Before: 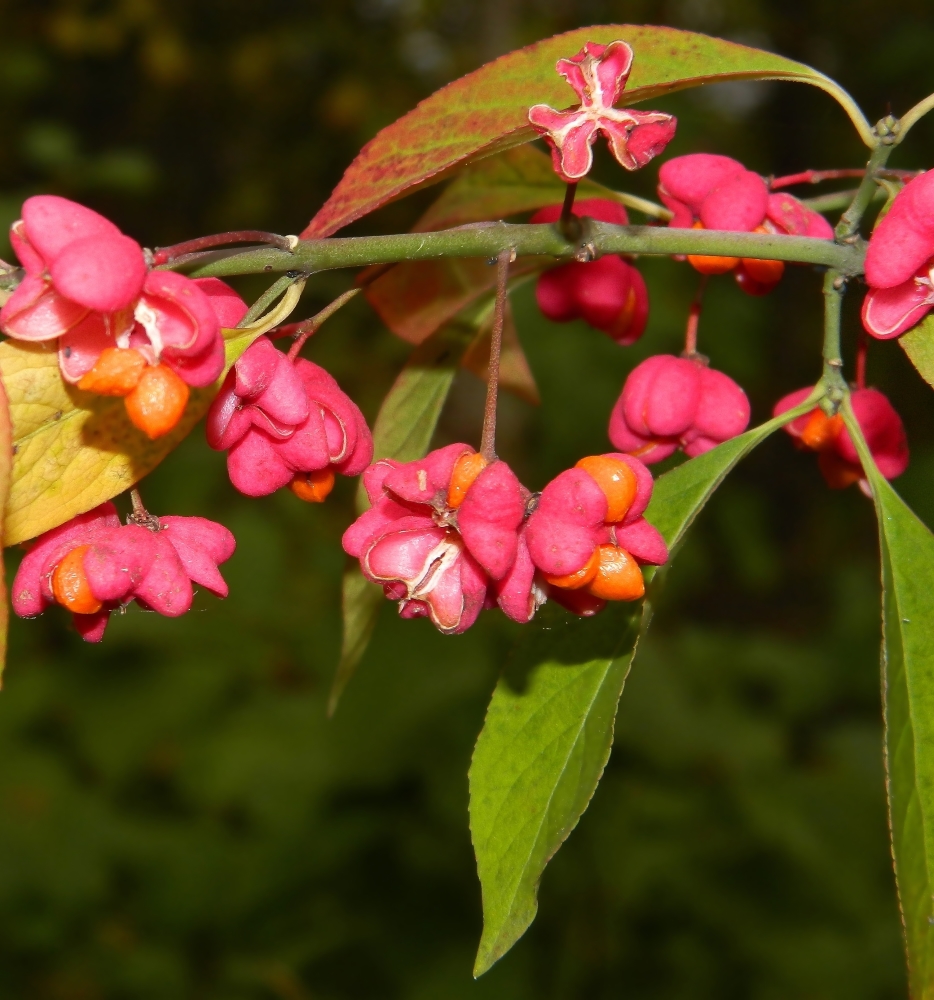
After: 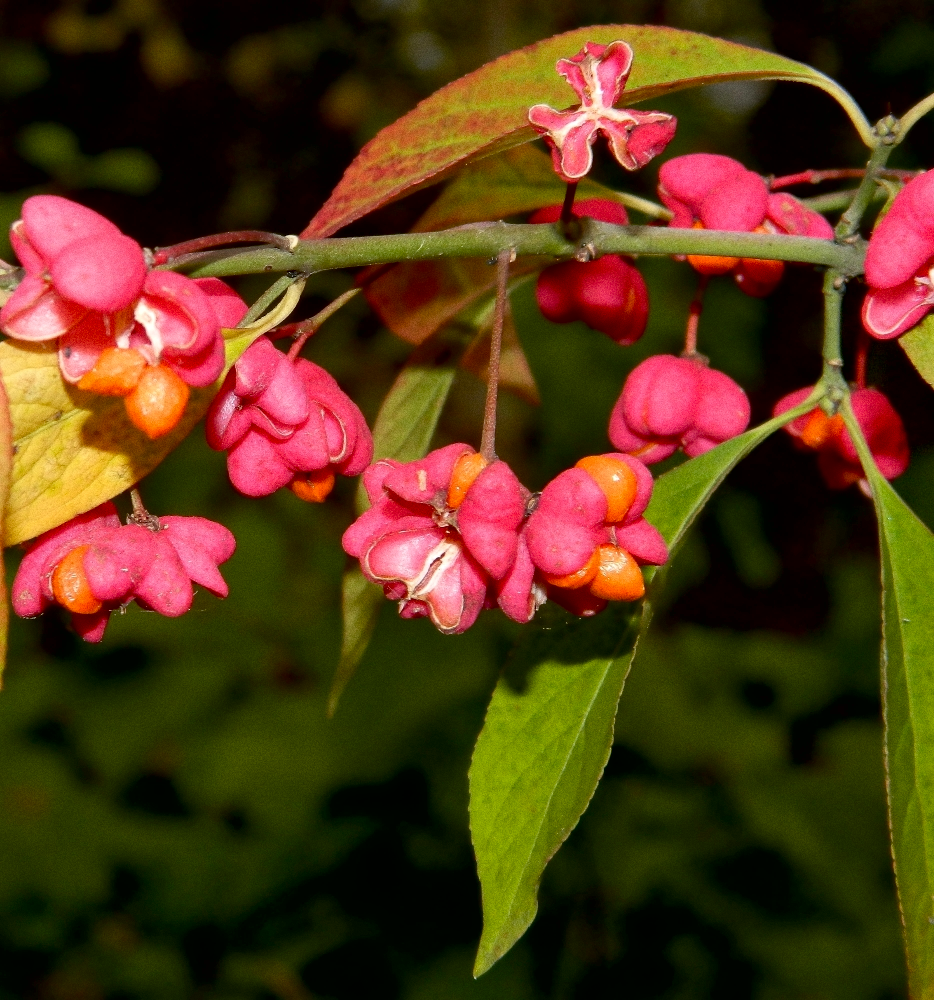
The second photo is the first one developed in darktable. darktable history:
grain: coarseness 0.47 ISO
local contrast: mode bilateral grid, contrast 20, coarseness 50, detail 120%, midtone range 0.2
exposure: black level correction 0.01, exposure 0.014 EV, compensate highlight preservation false
